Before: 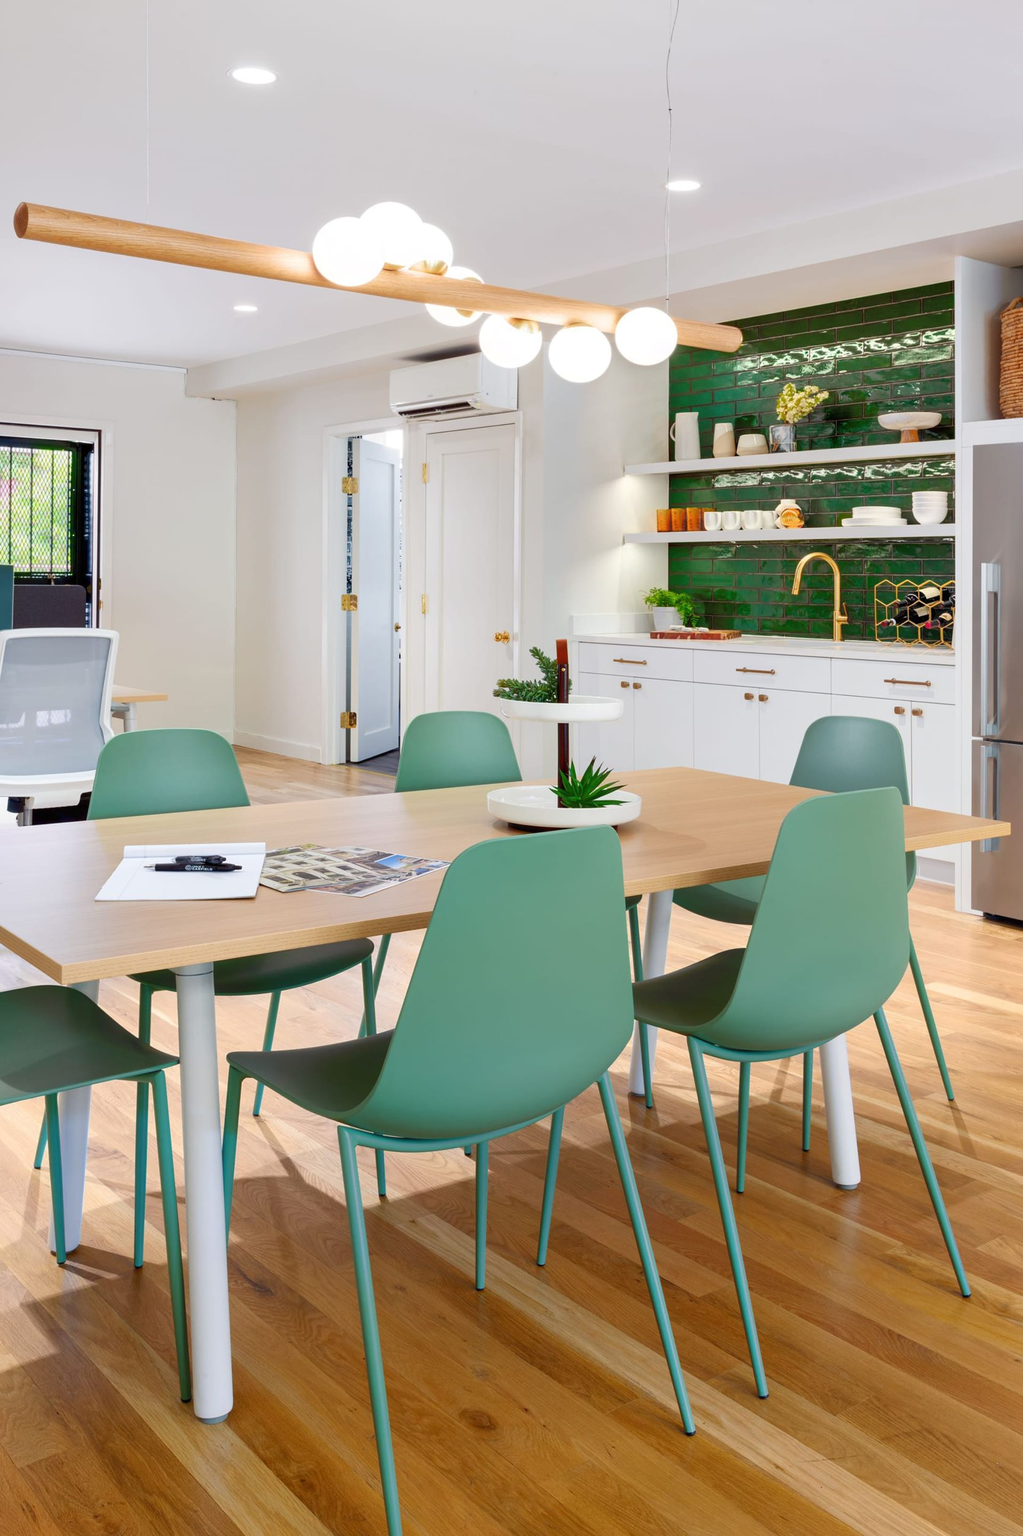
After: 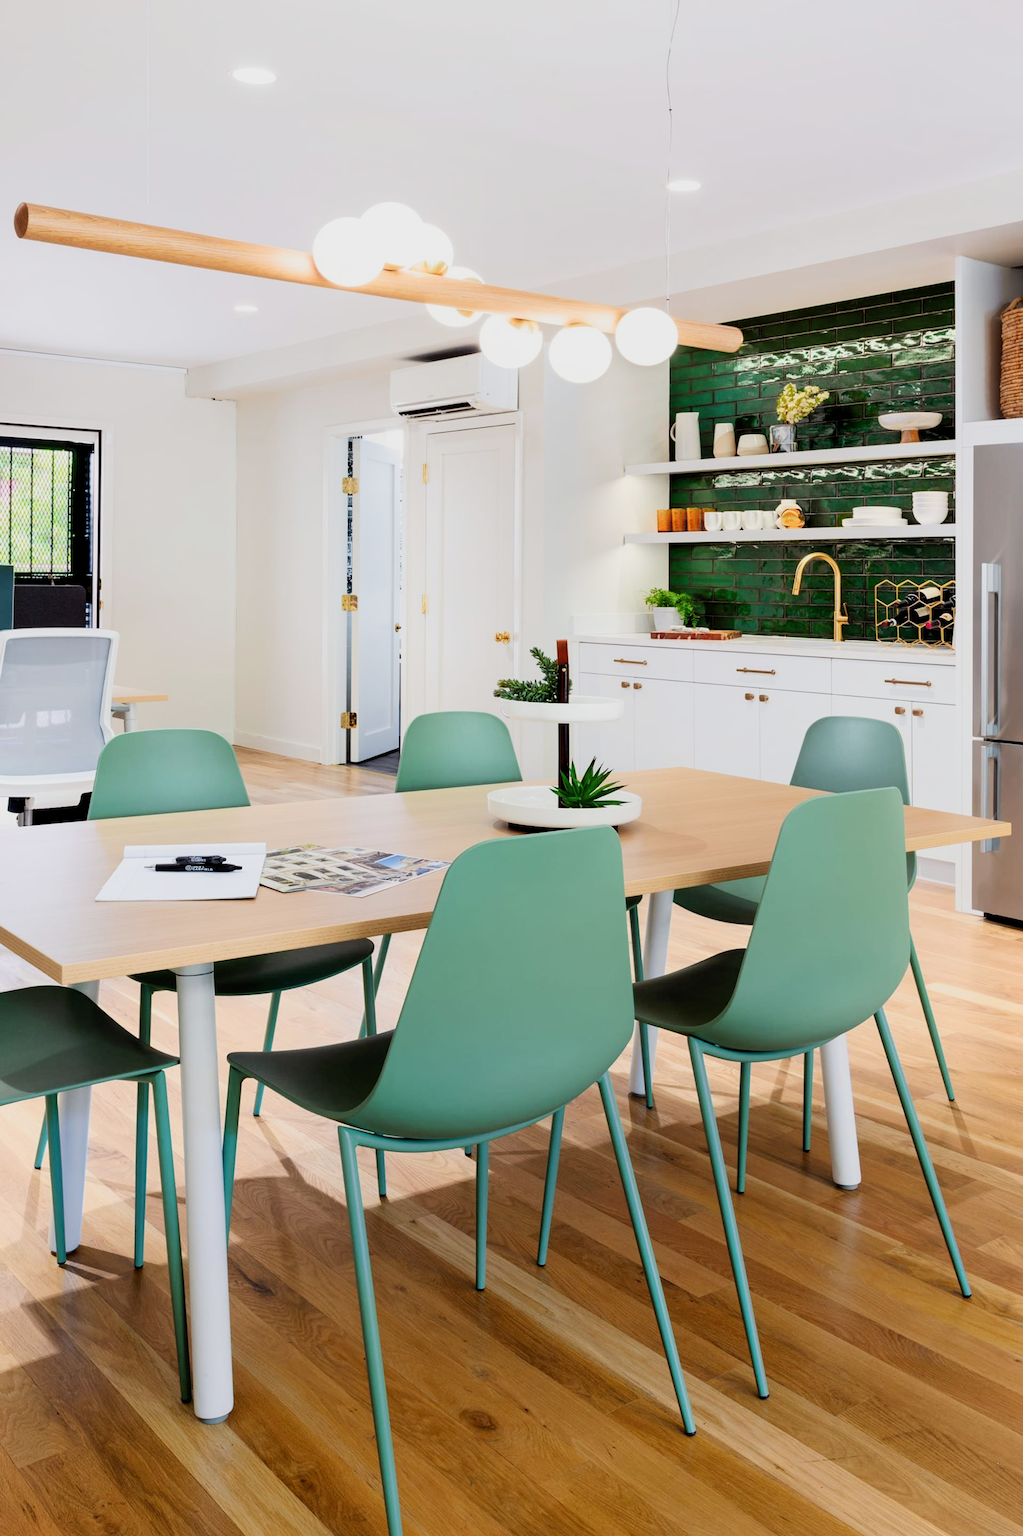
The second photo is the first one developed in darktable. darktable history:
shadows and highlights: shadows 0, highlights 40
filmic rgb: black relative exposure -5 EV, hardness 2.88, contrast 1.3, highlights saturation mix -10%
